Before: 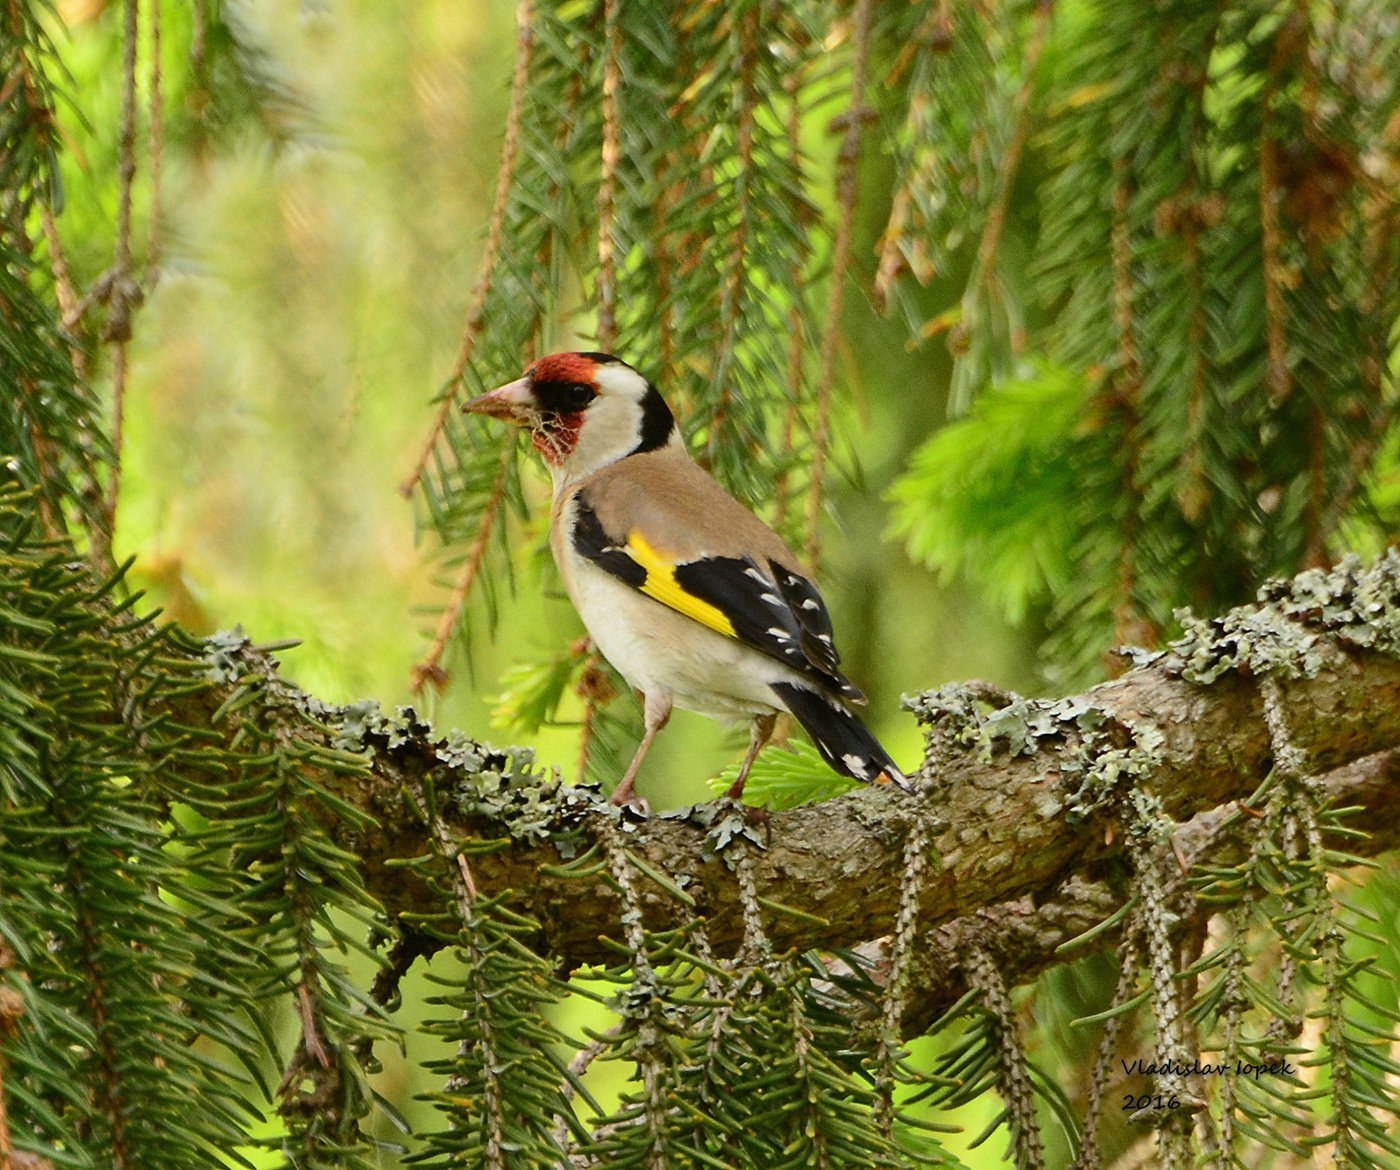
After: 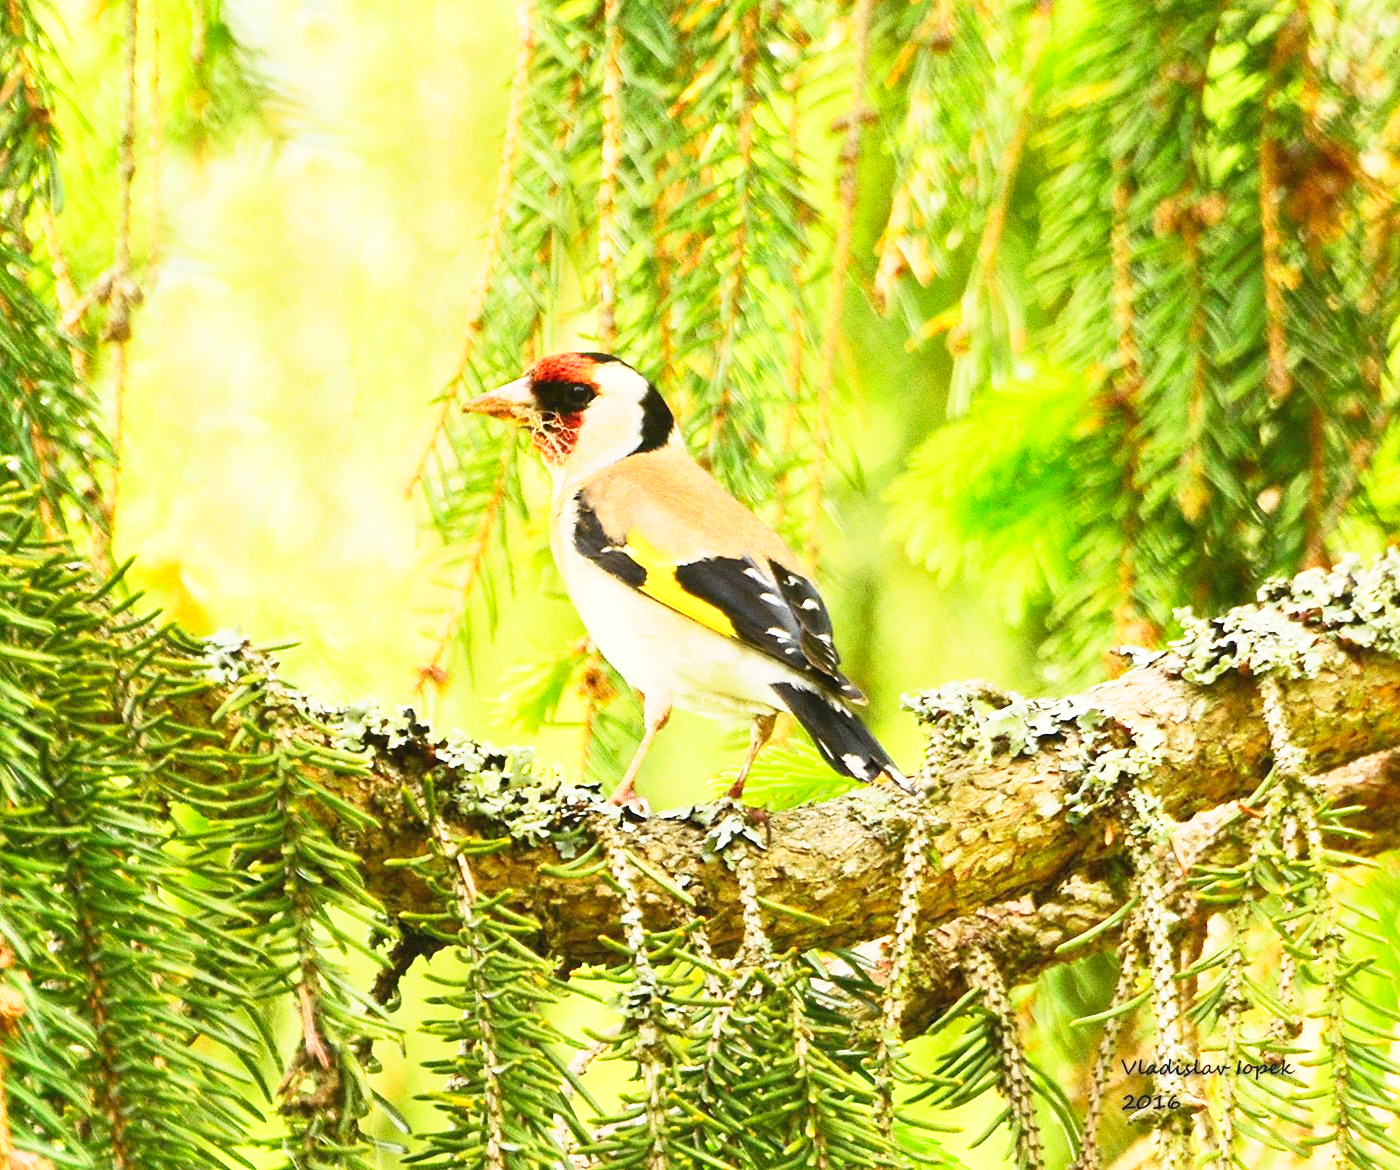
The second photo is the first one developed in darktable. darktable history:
base curve: curves: ch0 [(0, 0) (0.088, 0.125) (0.176, 0.251) (0.354, 0.501) (0.613, 0.749) (1, 0.877)], preserve colors none
exposure: black level correction 0, exposure 1.103 EV, compensate highlight preservation false
contrast brightness saturation: contrast 0.196, brightness 0.156, saturation 0.229
